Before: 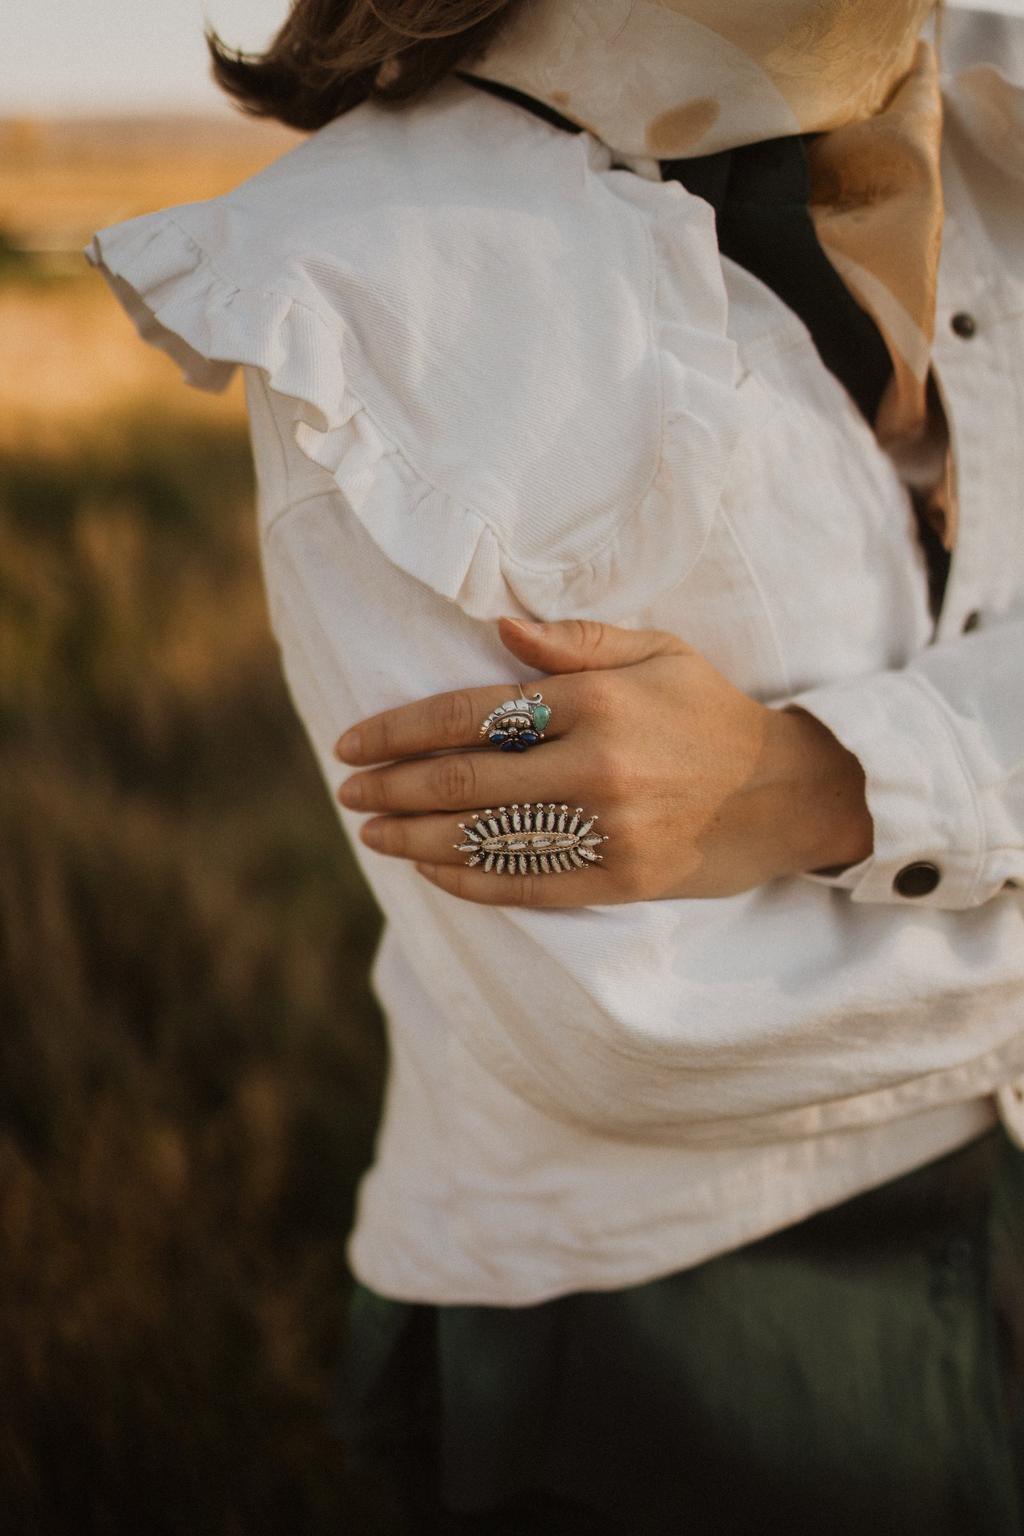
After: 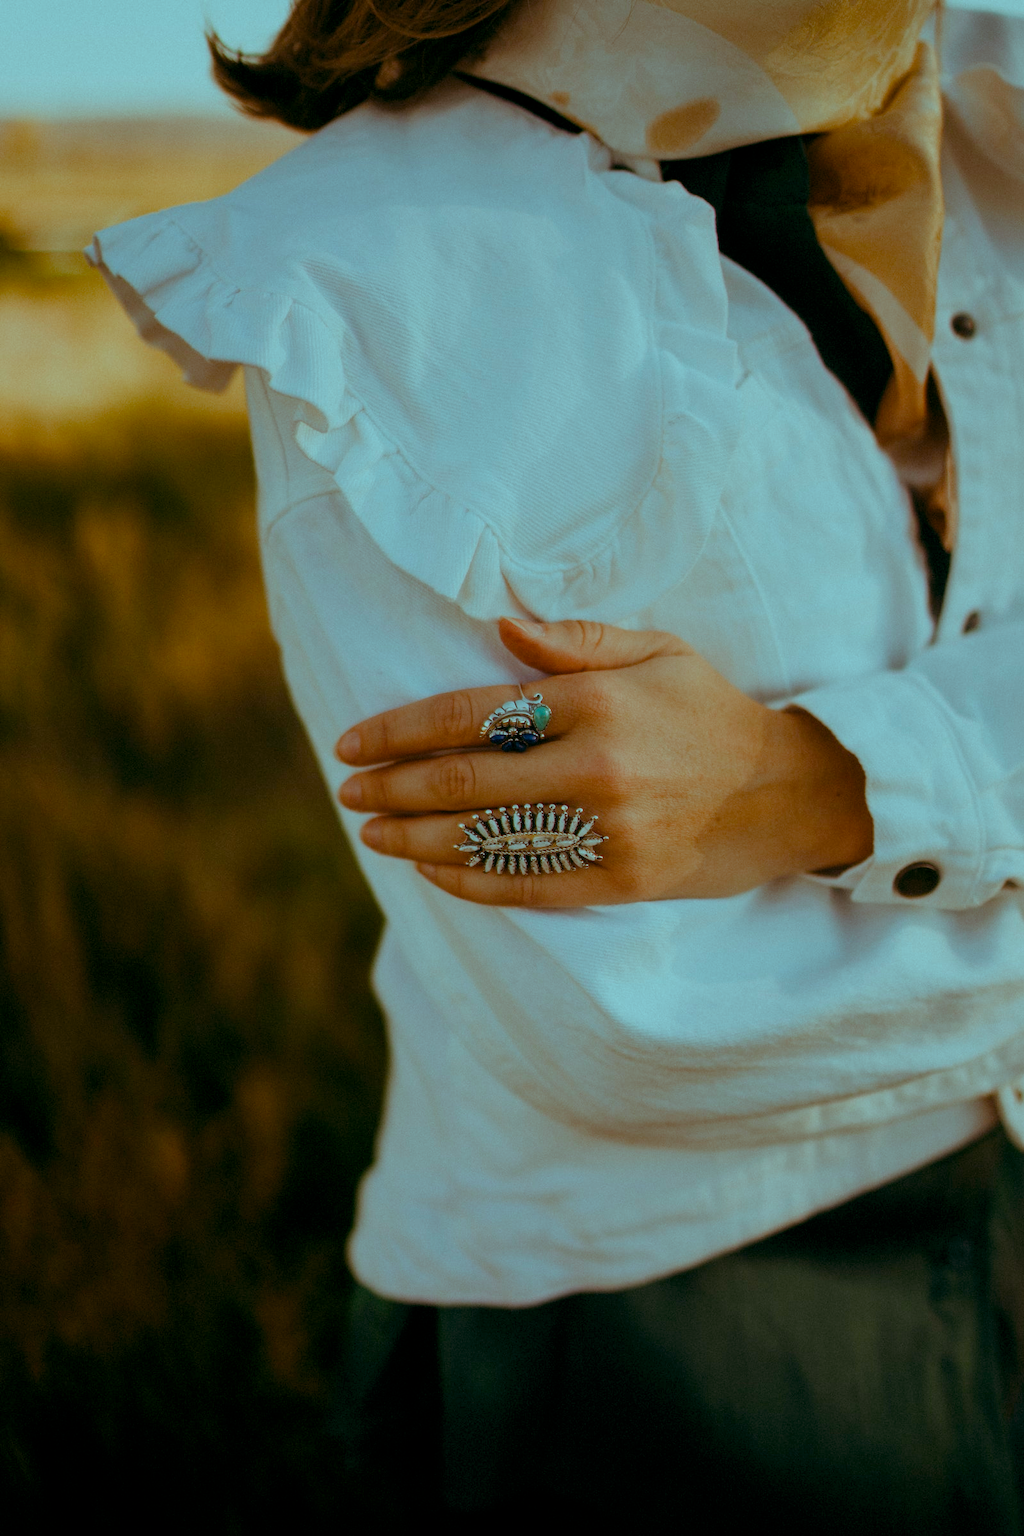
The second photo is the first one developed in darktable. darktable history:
exposure: exposure 0.217 EV, compensate highlight preservation false
color balance rgb: shadows lift › luminance -7.7%, shadows lift › chroma 2.13%, shadows lift › hue 165.27°, power › luminance -7.77%, power › chroma 1.34%, power › hue 330.55°, highlights gain › luminance -33.33%, highlights gain › chroma 5.68%, highlights gain › hue 217.2°, global offset › luminance -0.33%, global offset › chroma 0.11%, global offset › hue 165.27°, perceptual saturation grading › global saturation 27.72%, perceptual saturation grading › highlights -25%, perceptual saturation grading › mid-tones 25%, perceptual saturation grading › shadows 50%
